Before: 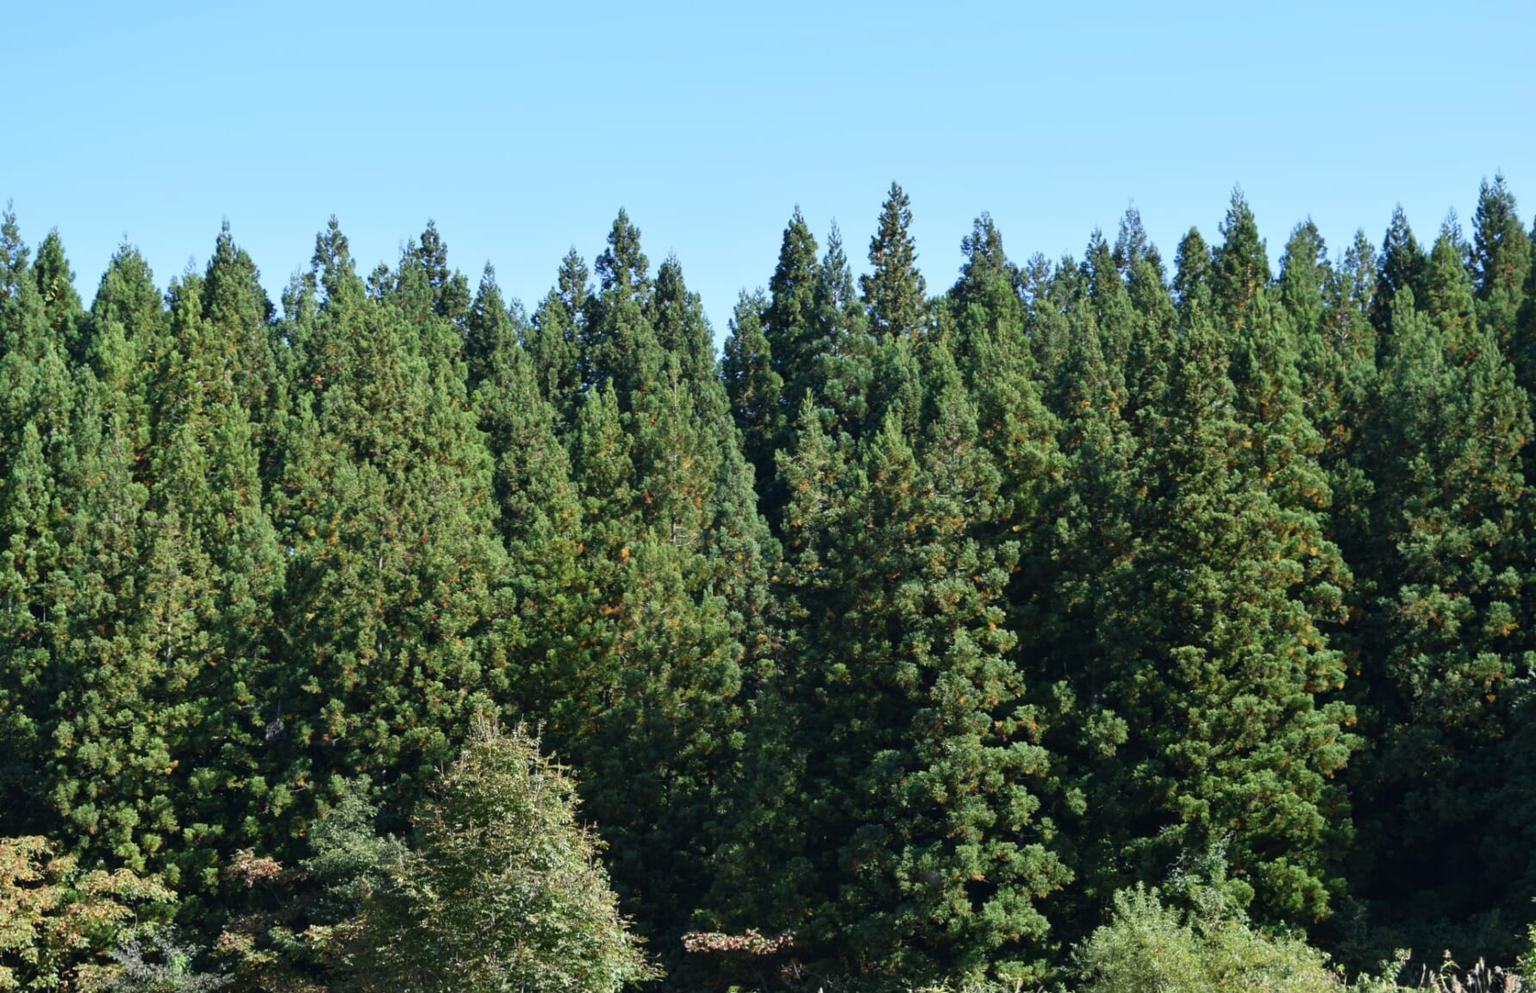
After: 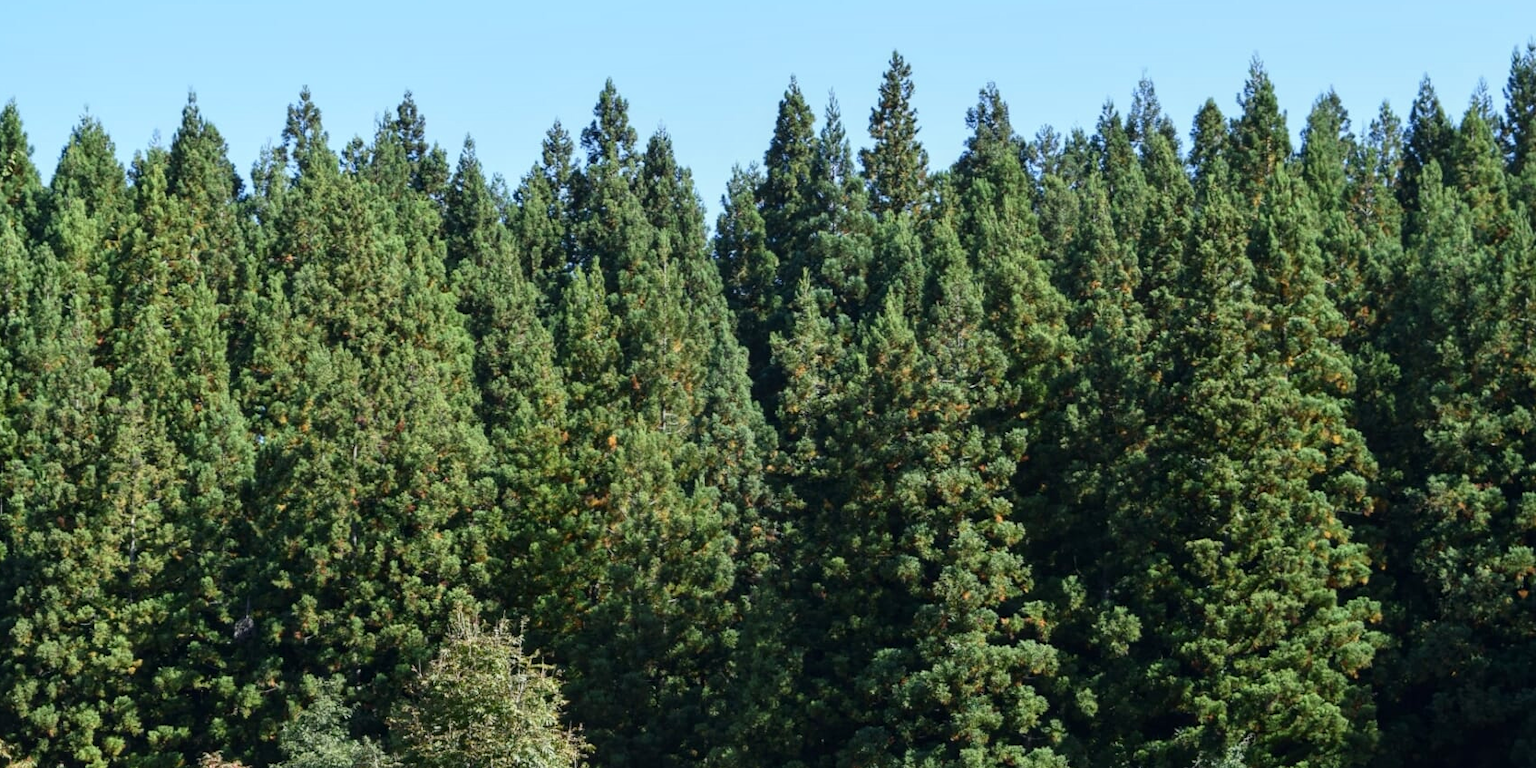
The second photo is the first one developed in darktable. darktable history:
local contrast: detail 115%
tone curve: curves: ch0 [(0, 0) (0.08, 0.069) (0.4, 0.391) (0.6, 0.609) (0.92, 0.93) (1, 1)], color space Lab, independent channels, preserve colors none
crop and rotate: left 2.819%, top 13.476%, right 2.085%, bottom 12.865%
